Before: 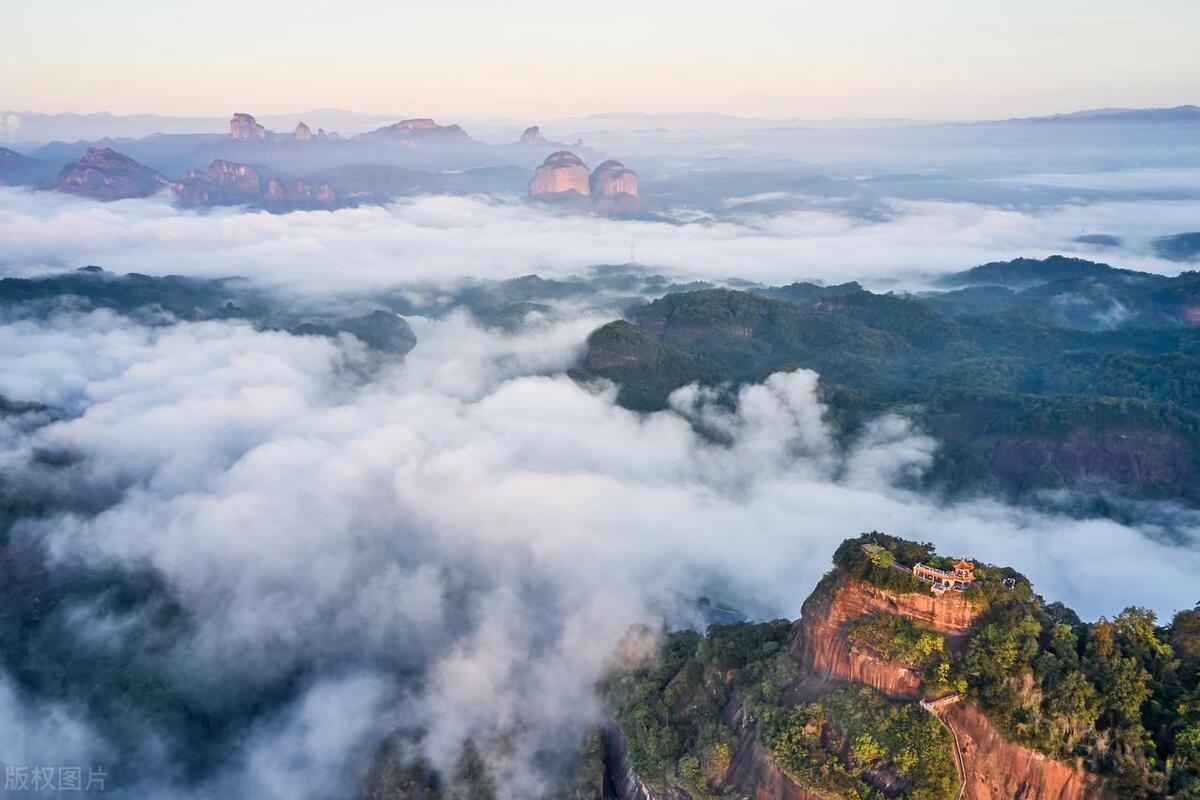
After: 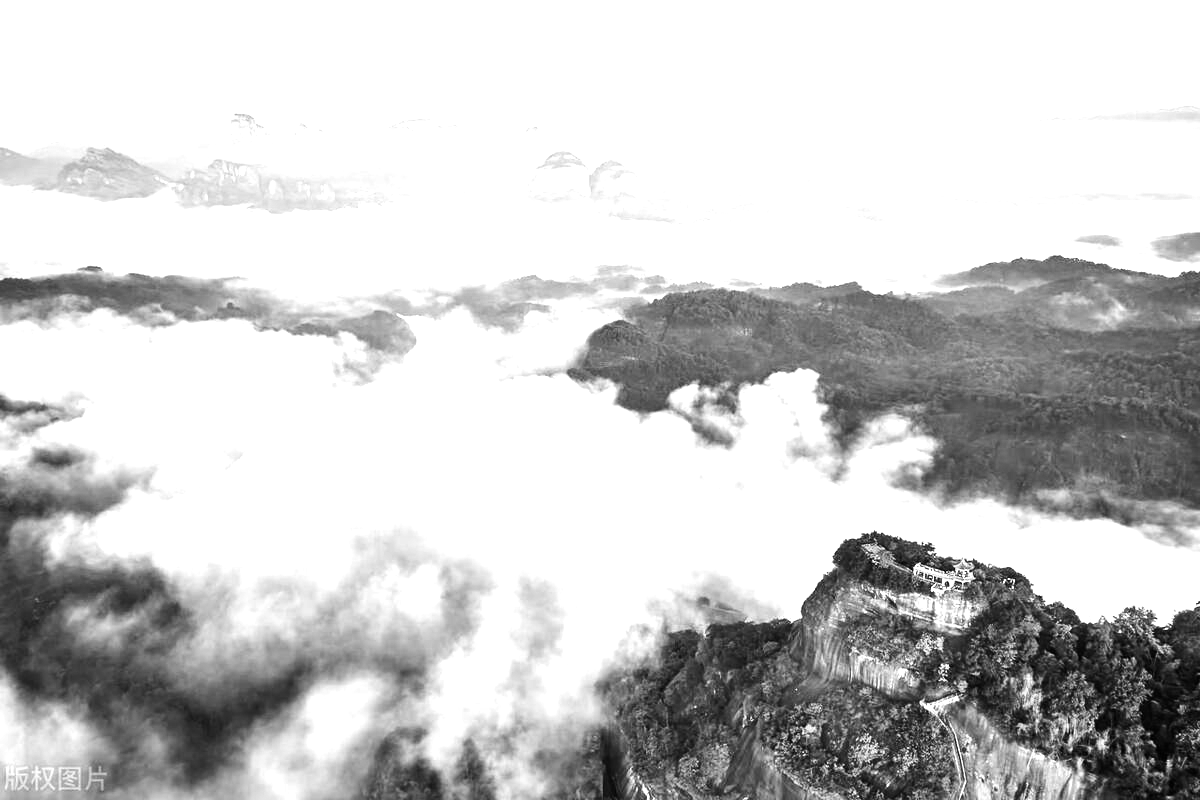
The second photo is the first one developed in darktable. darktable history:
color calibration: output gray [0.31, 0.36, 0.33, 0], gray › normalize channels true, illuminant same as pipeline (D50), adaptation XYZ, x 0.346, y 0.359, gamut compression 0
tone equalizer: -8 EV -1.08 EV, -7 EV -1.01 EV, -6 EV -0.867 EV, -5 EV -0.578 EV, -3 EV 0.578 EV, -2 EV 0.867 EV, -1 EV 1.01 EV, +0 EV 1.08 EV, edges refinement/feathering 500, mask exposure compensation -1.57 EV, preserve details no
exposure: exposure 0.556 EV, compensate highlight preservation false
